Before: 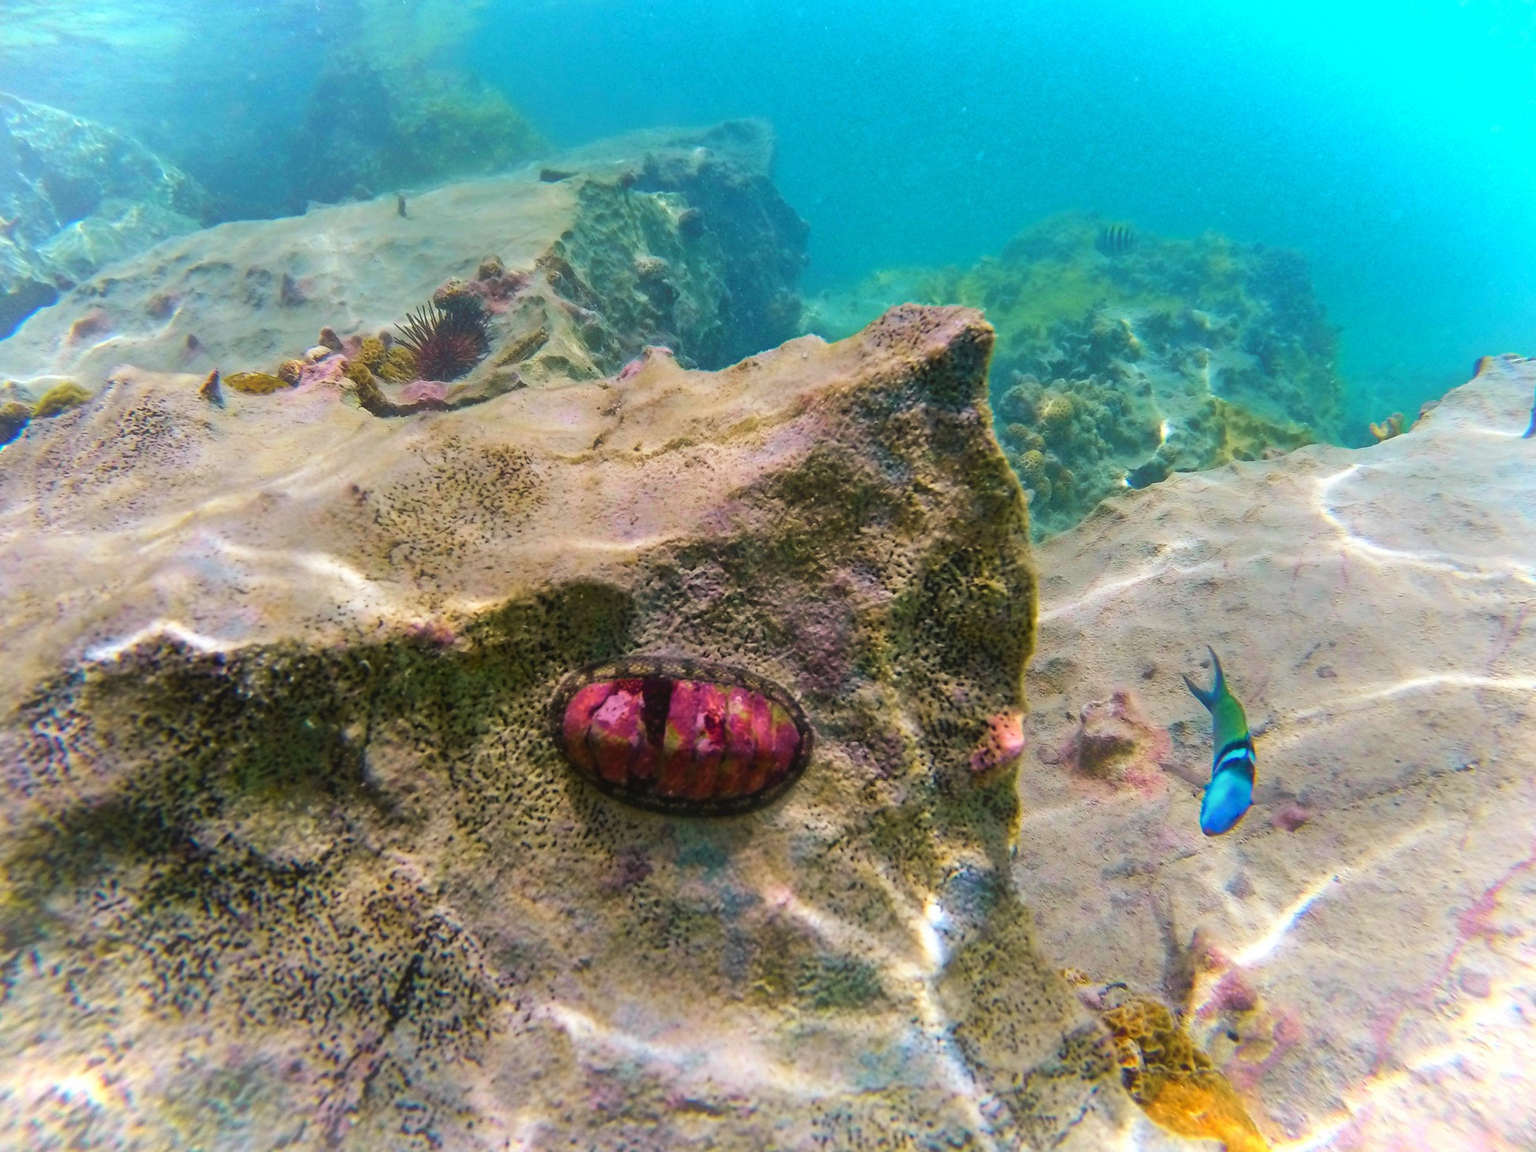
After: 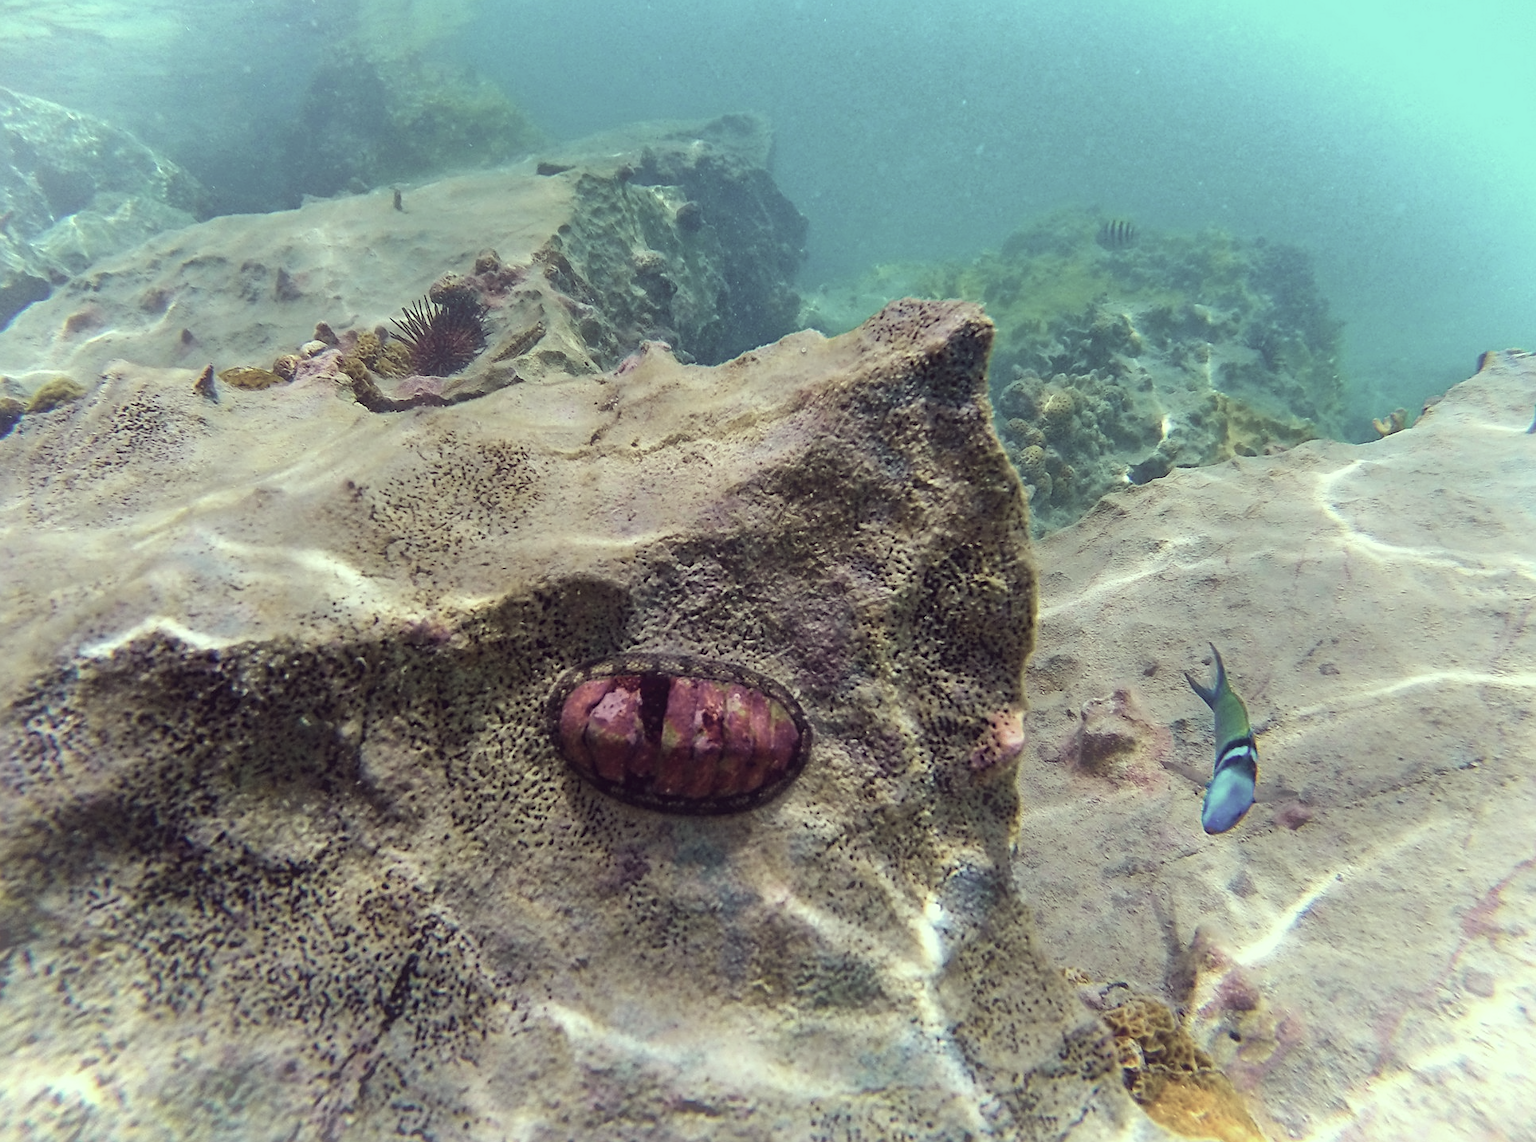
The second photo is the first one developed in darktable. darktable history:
crop: left 0.48%, top 0.743%, right 0.212%, bottom 0.826%
color correction: highlights a* -20.73, highlights b* 20.81, shadows a* 19.81, shadows b* -20.26, saturation 0.465
sharpen: on, module defaults
